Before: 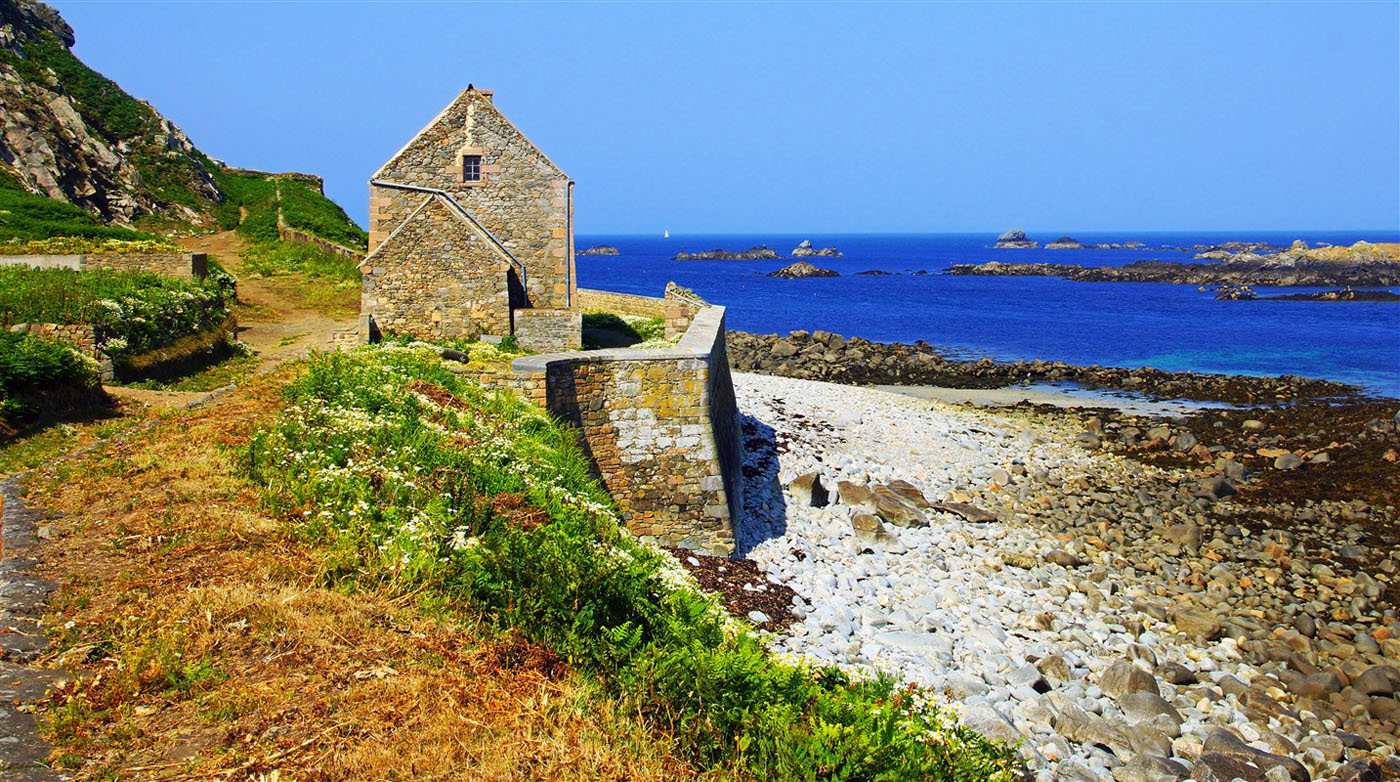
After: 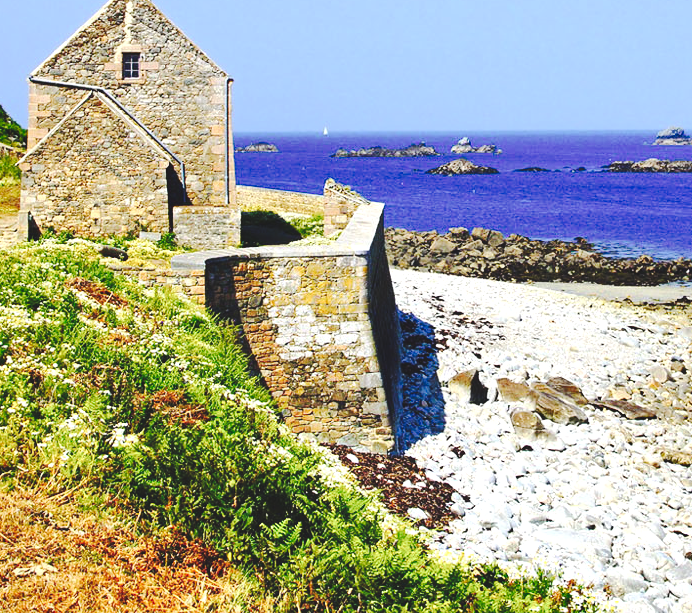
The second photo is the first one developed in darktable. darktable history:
exposure: black level correction 0, exposure 0.5 EV, compensate highlight preservation false
contrast brightness saturation: saturation -0.17
rotate and perspective: crop left 0, crop top 0
tone curve: curves: ch0 [(0, 0) (0.003, 0.108) (0.011, 0.112) (0.025, 0.117) (0.044, 0.126) (0.069, 0.133) (0.1, 0.146) (0.136, 0.158) (0.177, 0.178) (0.224, 0.212) (0.277, 0.256) (0.335, 0.331) (0.399, 0.423) (0.468, 0.538) (0.543, 0.641) (0.623, 0.721) (0.709, 0.792) (0.801, 0.845) (0.898, 0.917) (1, 1)], preserve colors none
shadows and highlights: shadows -88.03, highlights -35.45, shadows color adjustment 99.15%, highlights color adjustment 0%, soften with gaussian
crop and rotate: angle 0.02°, left 24.353%, top 13.219%, right 26.156%, bottom 8.224%
